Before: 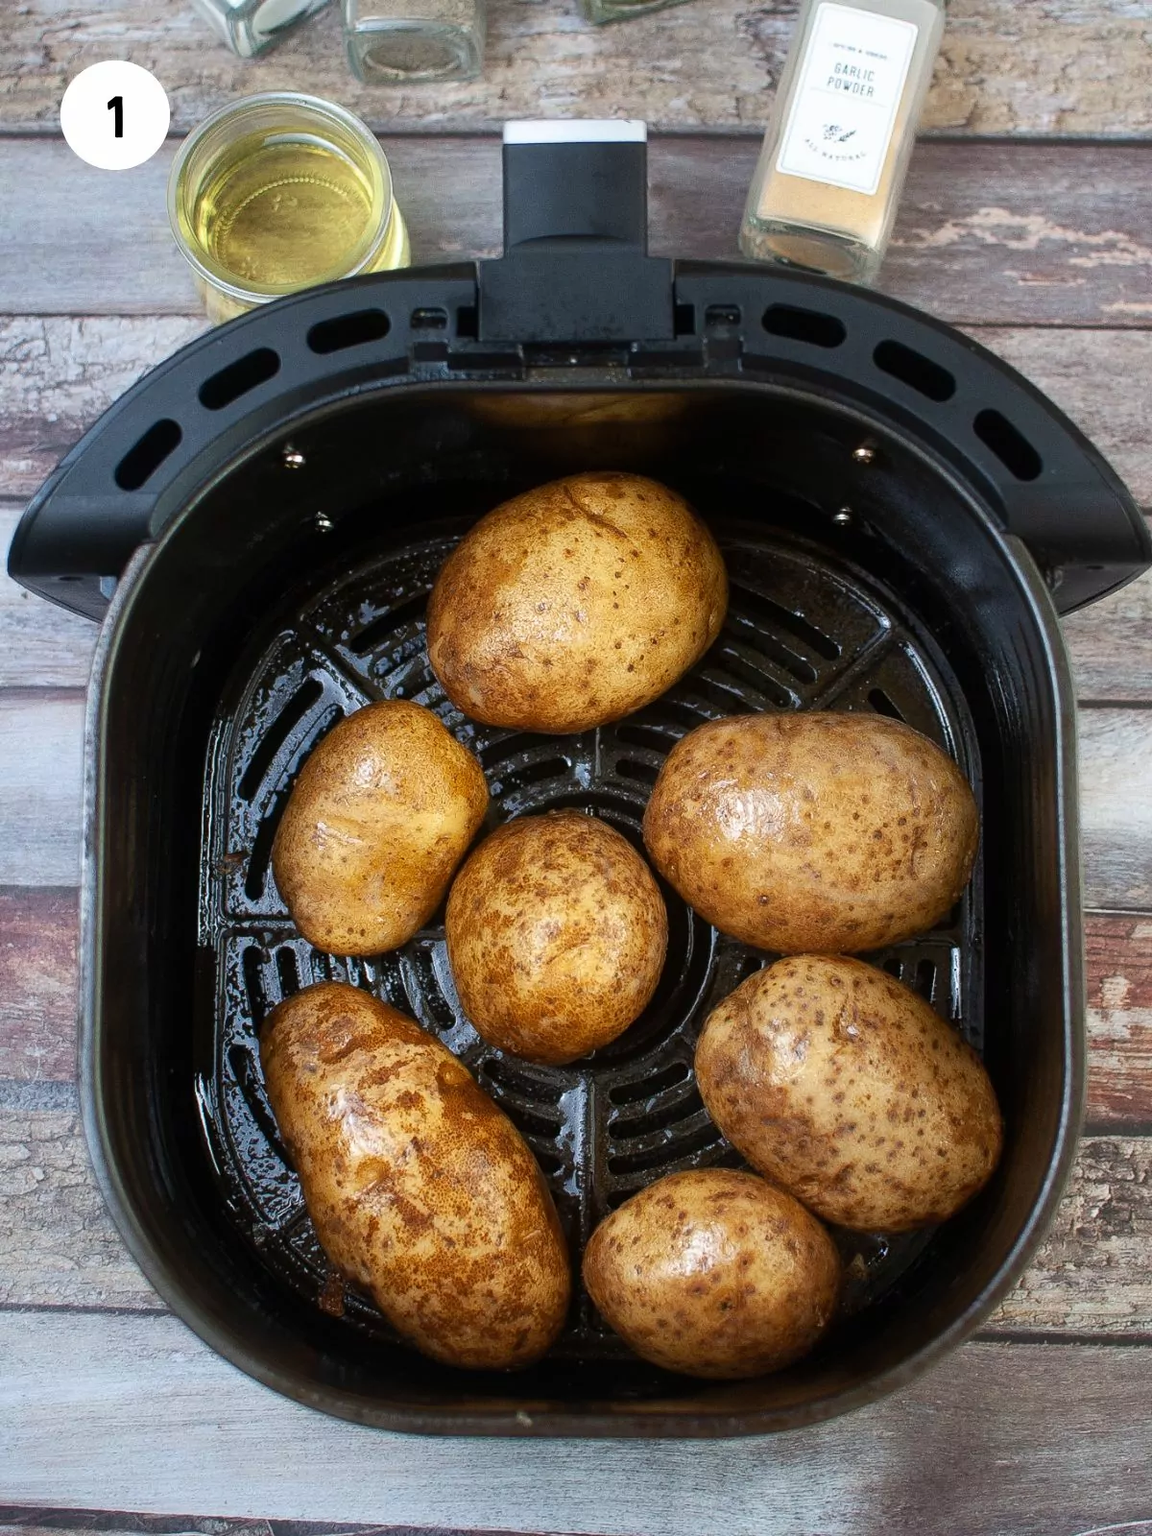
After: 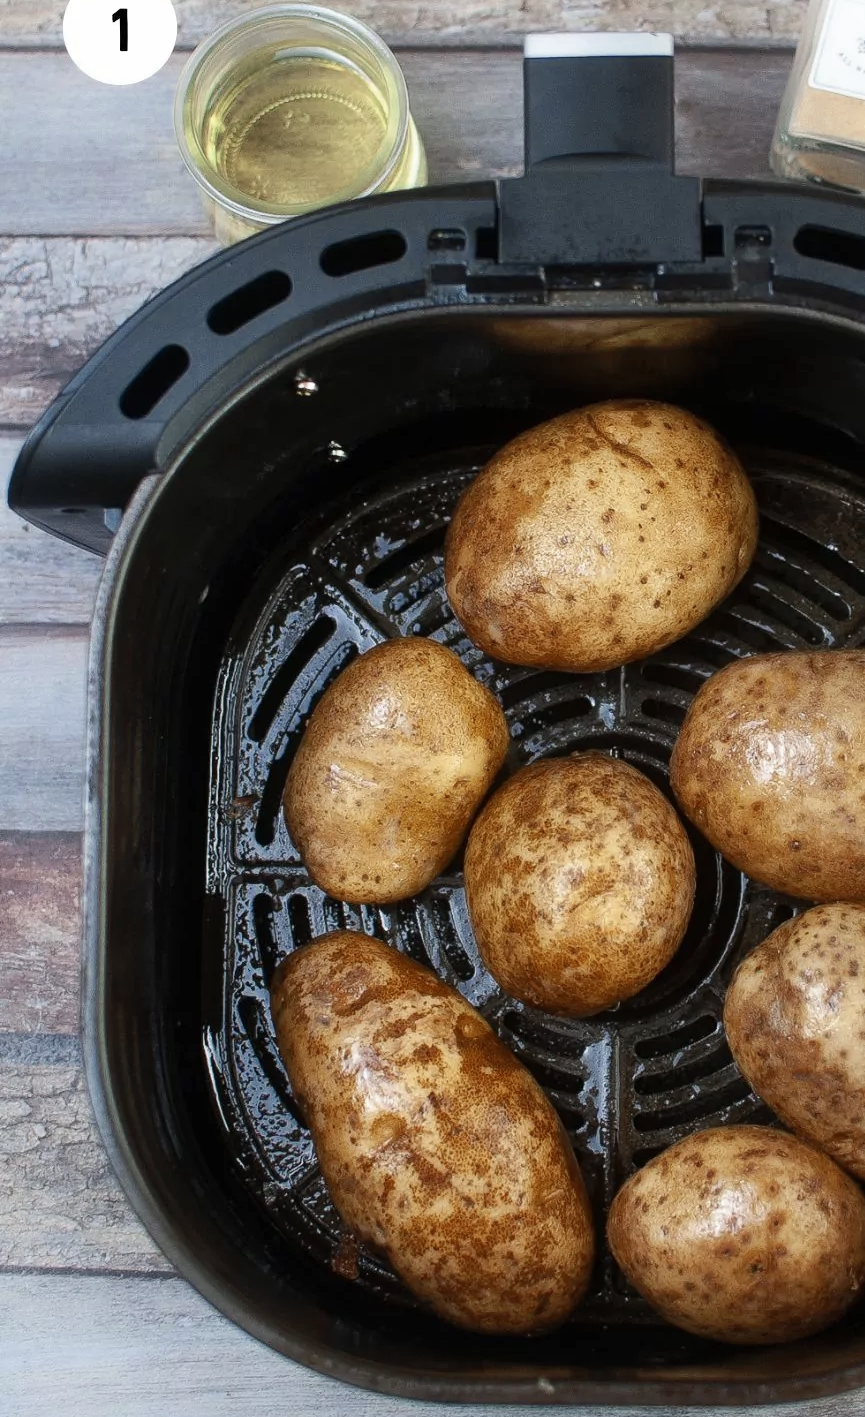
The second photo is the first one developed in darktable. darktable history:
color zones: curves: ch0 [(0, 0.5) (0.125, 0.4) (0.25, 0.5) (0.375, 0.4) (0.5, 0.4) (0.625, 0.35) (0.75, 0.35) (0.875, 0.5)]; ch1 [(0, 0.35) (0.125, 0.45) (0.25, 0.35) (0.375, 0.35) (0.5, 0.35) (0.625, 0.35) (0.75, 0.45) (0.875, 0.35)]; ch2 [(0, 0.6) (0.125, 0.5) (0.25, 0.5) (0.375, 0.6) (0.5, 0.6) (0.625, 0.5) (0.75, 0.5) (0.875, 0.5)]
crop: top 5.768%, right 27.859%, bottom 5.644%
shadows and highlights: highlights 72.42, soften with gaussian
